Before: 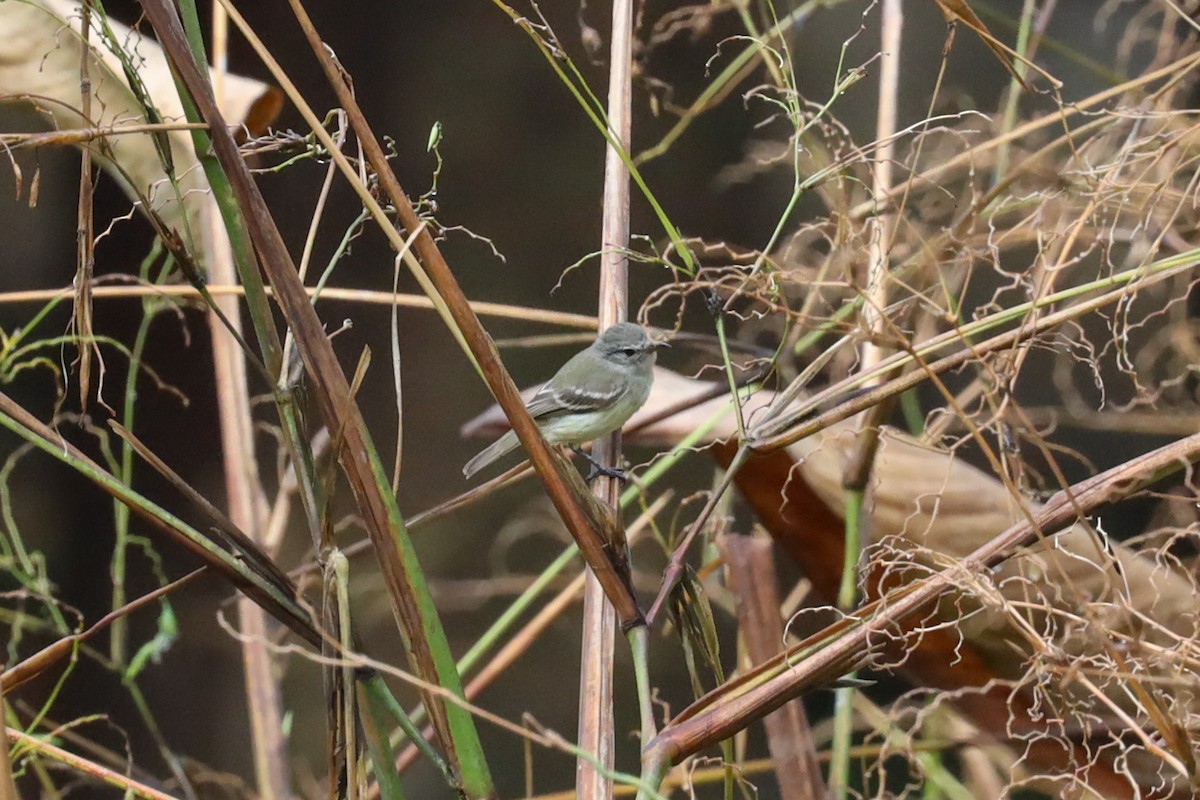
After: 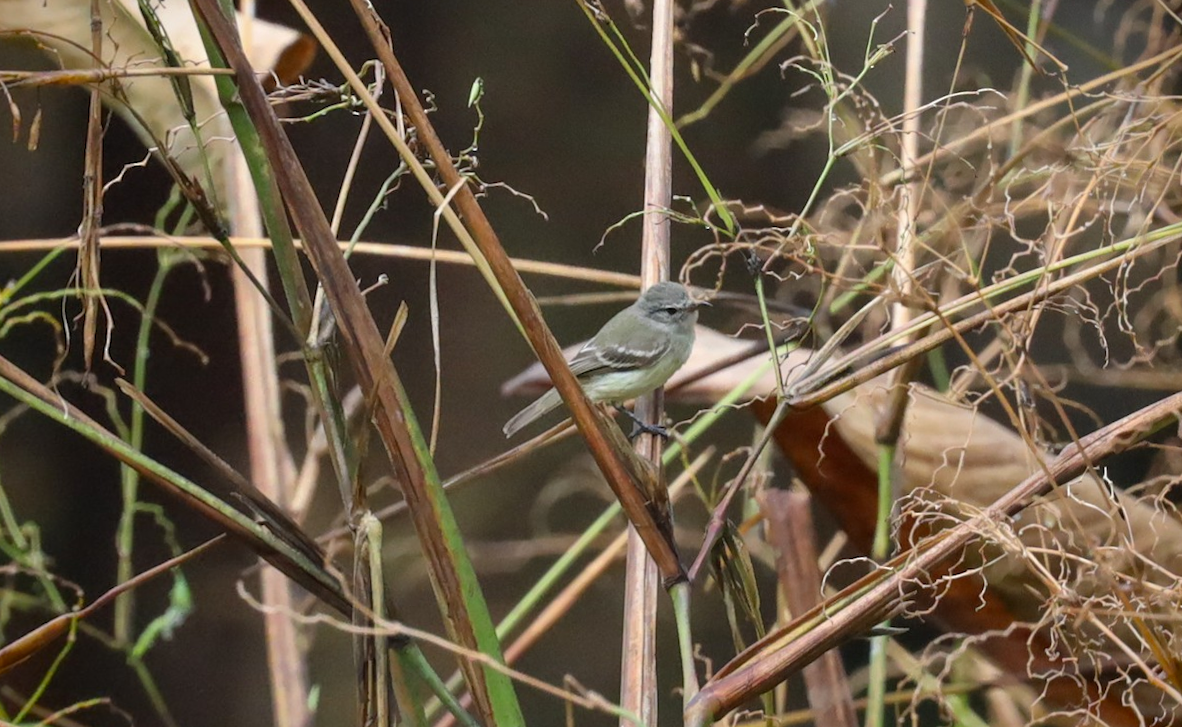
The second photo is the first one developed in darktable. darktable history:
rotate and perspective: rotation -0.013°, lens shift (vertical) -0.027, lens shift (horizontal) 0.178, crop left 0.016, crop right 0.989, crop top 0.082, crop bottom 0.918
vignetting: fall-off start 88.53%, fall-off radius 44.2%, saturation 0.376, width/height ratio 1.161
